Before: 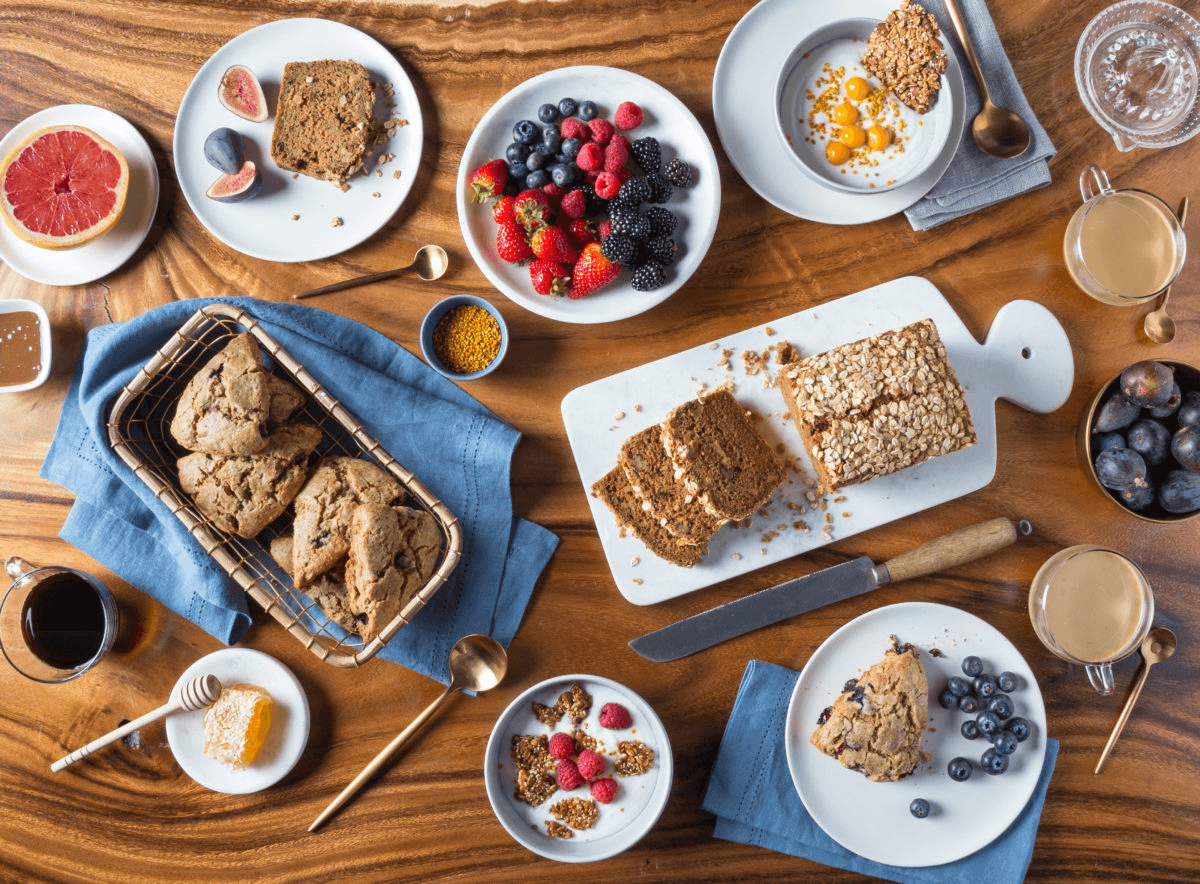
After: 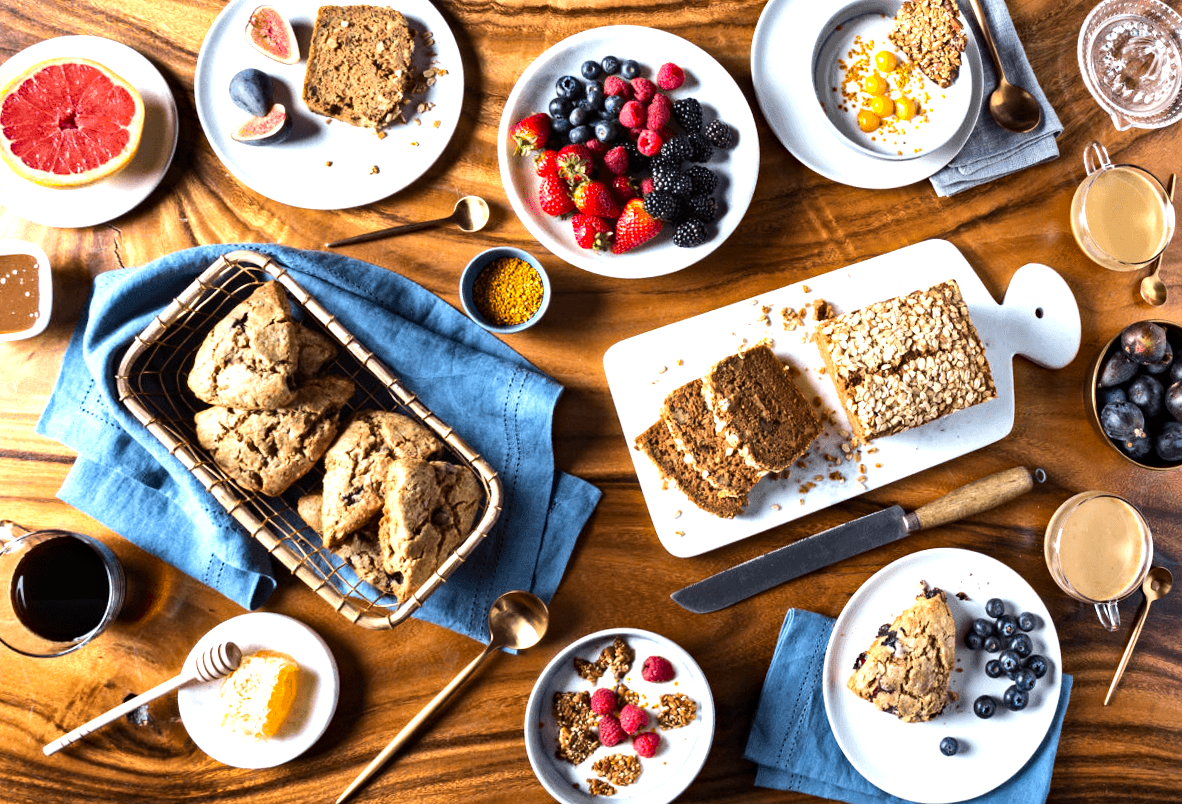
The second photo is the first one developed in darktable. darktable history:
rotate and perspective: rotation -0.013°, lens shift (vertical) -0.027, lens shift (horizontal) 0.178, crop left 0.016, crop right 0.989, crop top 0.082, crop bottom 0.918
haze removal: strength 0.29, distance 0.25, compatibility mode true, adaptive false
color zones: curves: ch1 [(0, 0.523) (0.143, 0.545) (0.286, 0.52) (0.429, 0.506) (0.571, 0.503) (0.714, 0.503) (0.857, 0.508) (1, 0.523)]
tone equalizer: -8 EV -1.08 EV, -7 EV -1.01 EV, -6 EV -0.867 EV, -5 EV -0.578 EV, -3 EV 0.578 EV, -2 EV 0.867 EV, -1 EV 1.01 EV, +0 EV 1.08 EV, edges refinement/feathering 500, mask exposure compensation -1.57 EV, preserve details no
